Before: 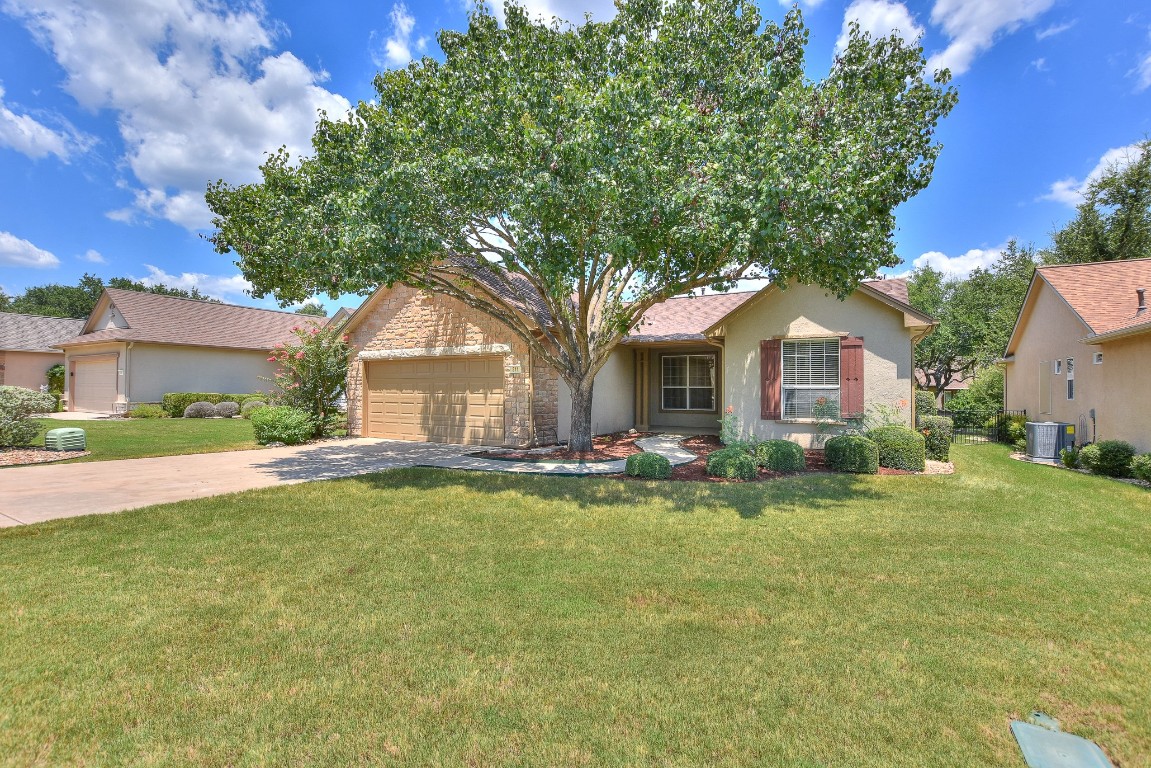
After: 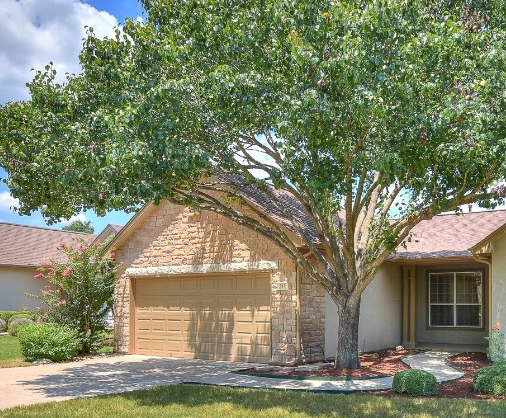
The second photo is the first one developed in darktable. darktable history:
crop: left 20.286%, top 10.829%, right 35.731%, bottom 34.708%
